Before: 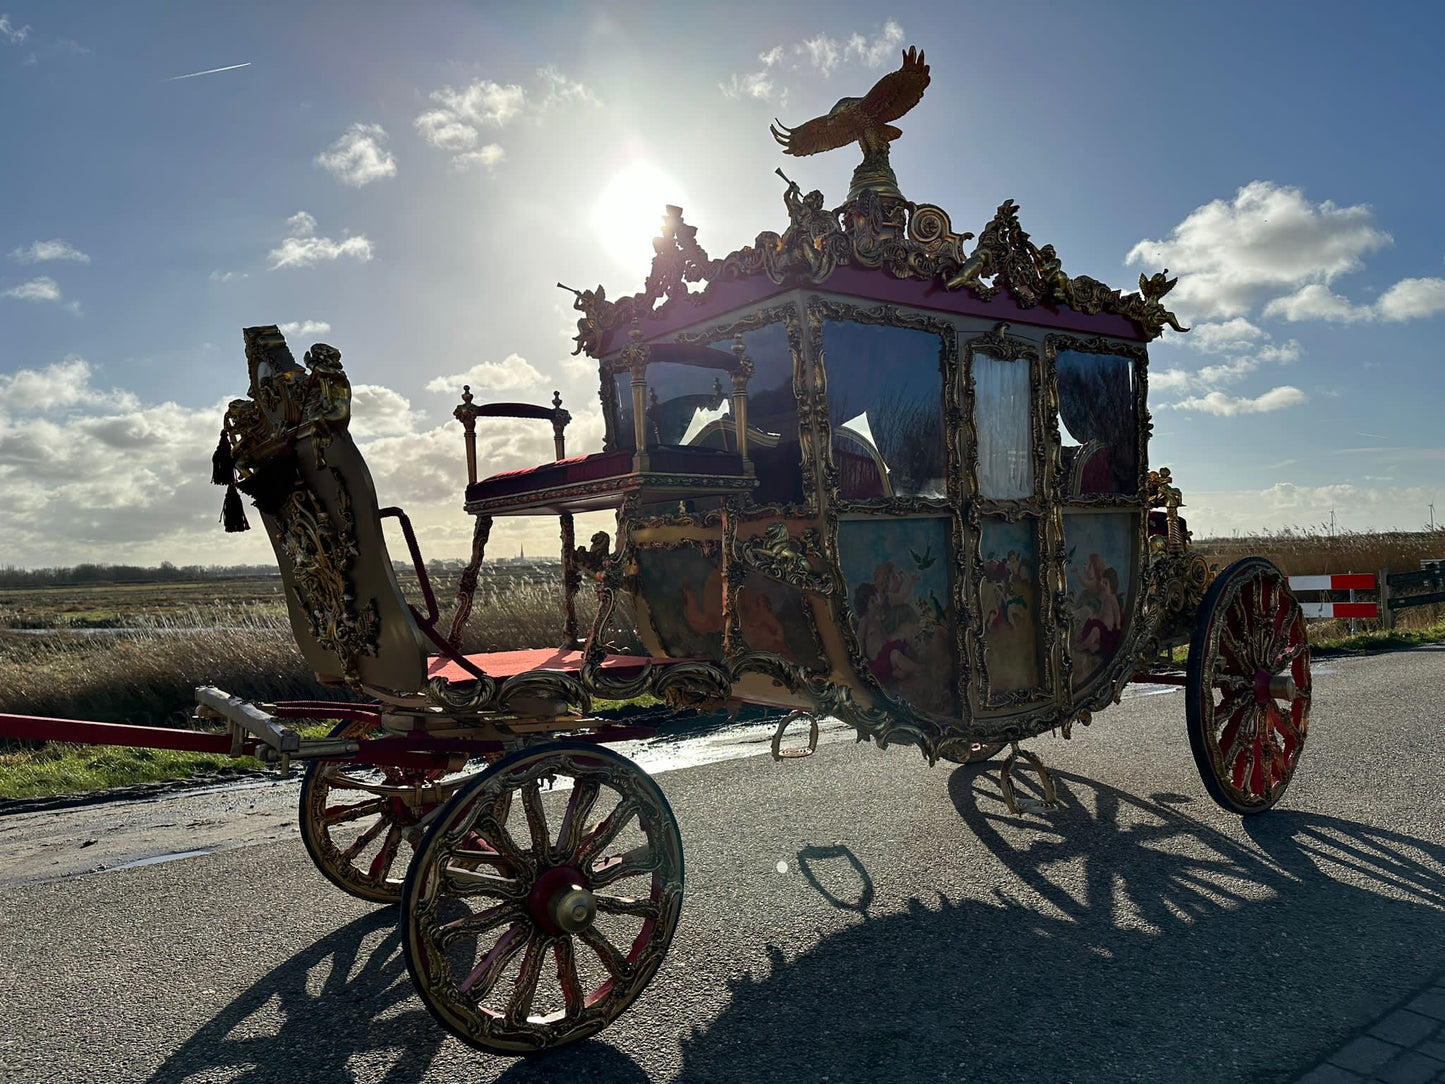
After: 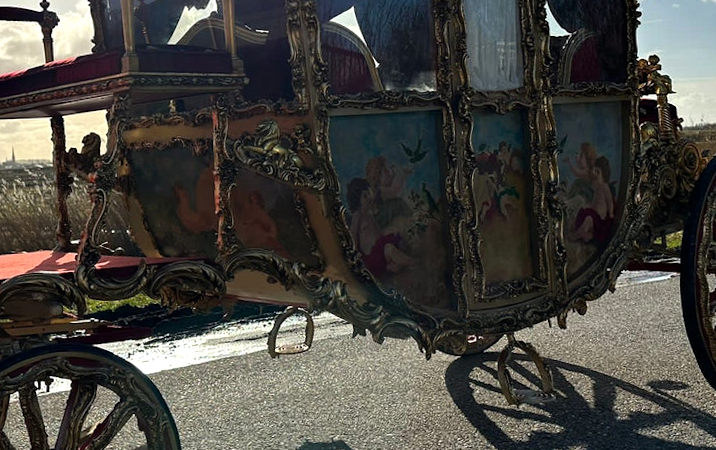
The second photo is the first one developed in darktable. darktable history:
rotate and perspective: rotation -1.42°, crop left 0.016, crop right 0.984, crop top 0.035, crop bottom 0.965
crop: left 35.03%, top 36.625%, right 14.663%, bottom 20.057%
color balance: contrast 10%
